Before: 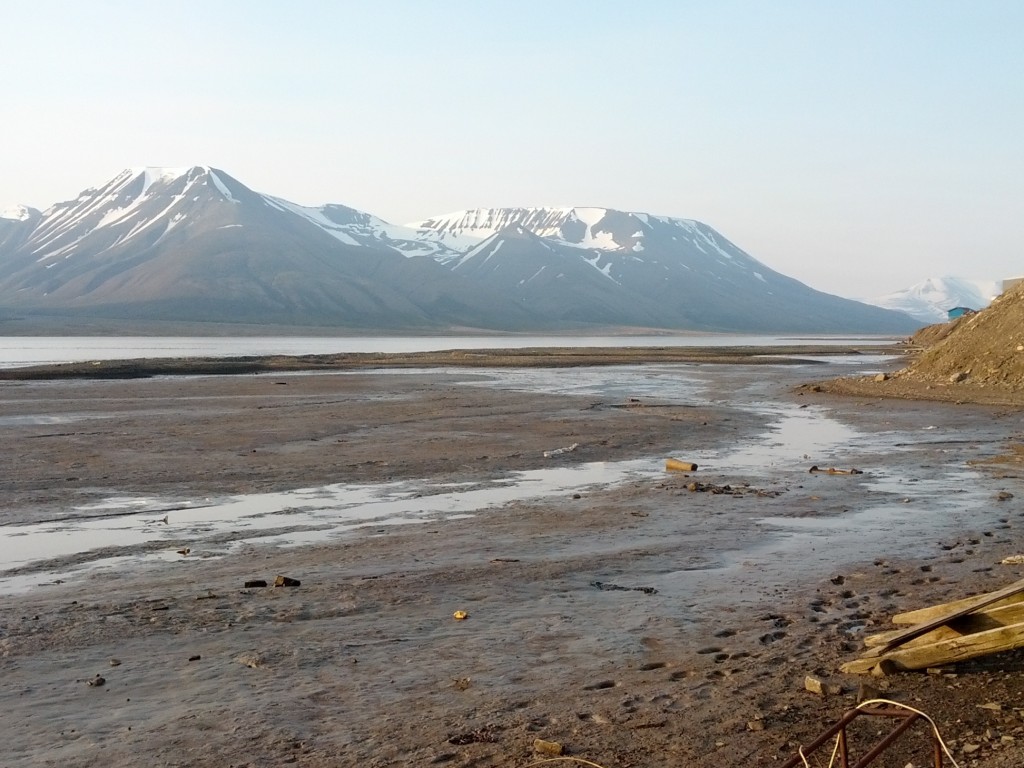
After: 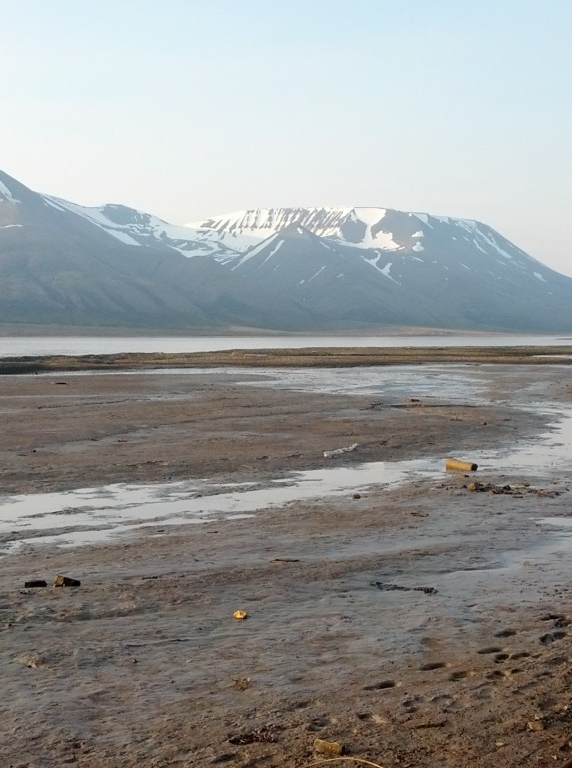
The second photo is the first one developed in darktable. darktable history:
crop: left 21.522%, right 22.543%
